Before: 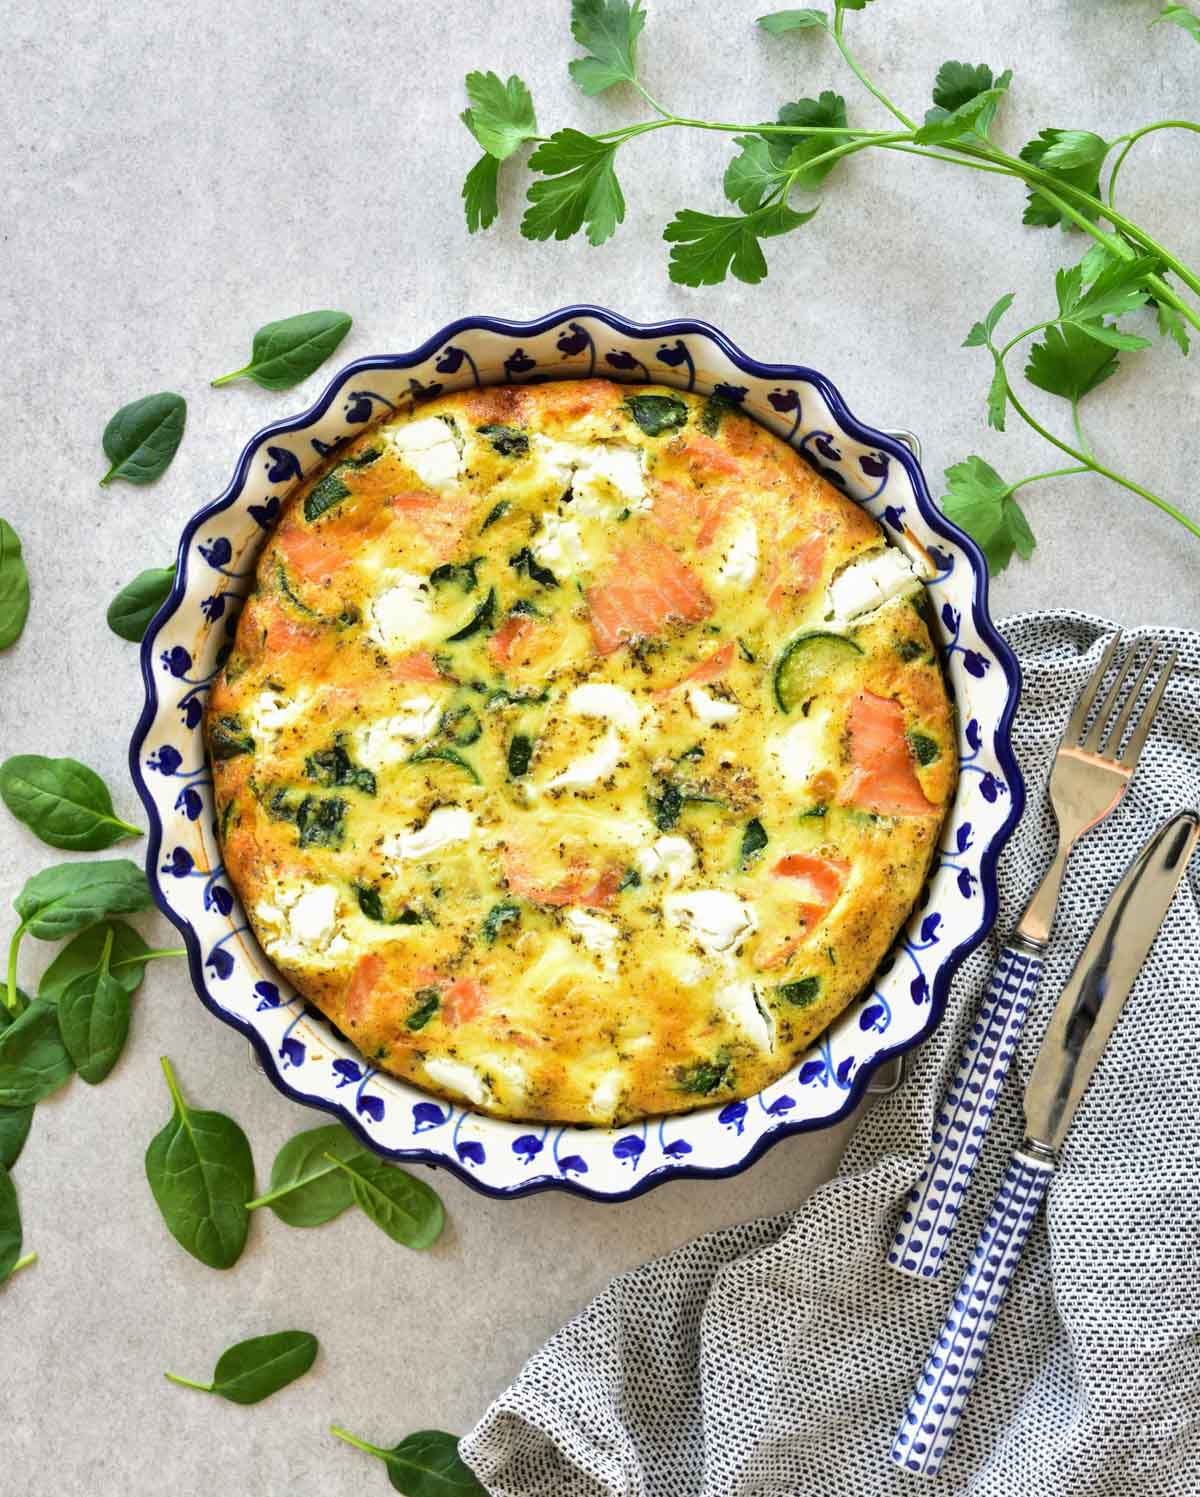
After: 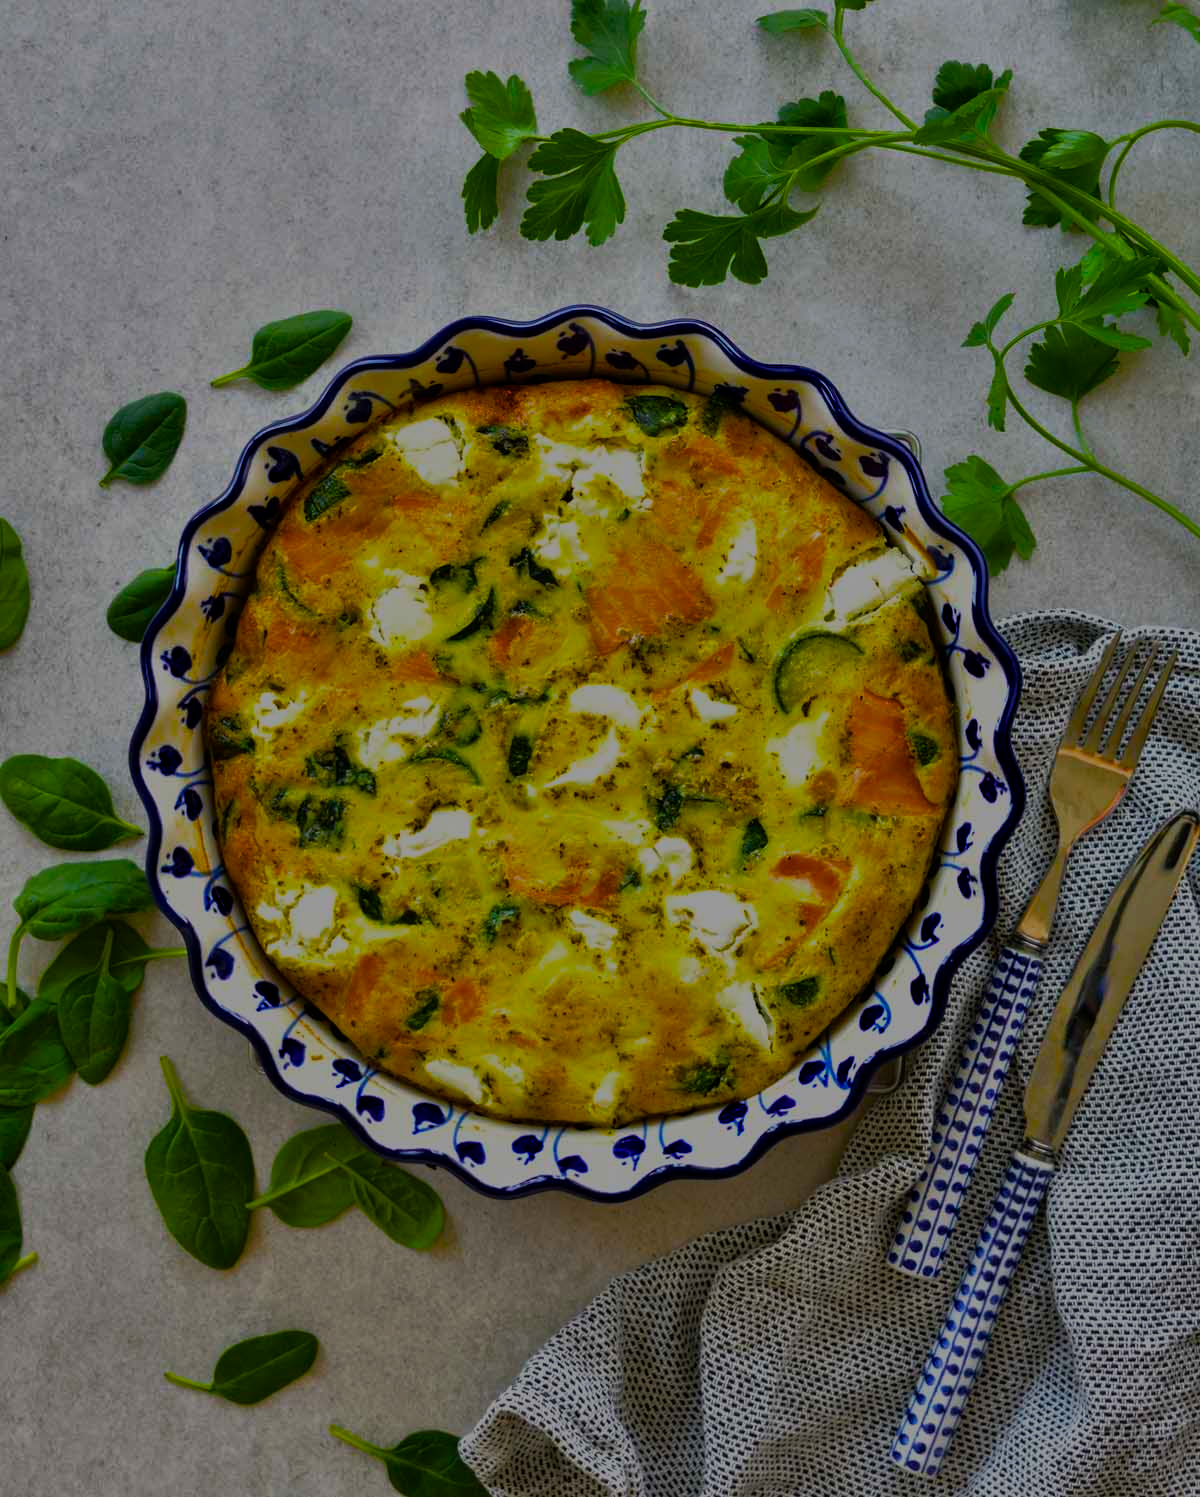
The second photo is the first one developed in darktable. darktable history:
color balance rgb: perceptual saturation grading › global saturation 99.68%, global vibrance 9.587%
tone equalizer: -8 EV -1.97 EV, -7 EV -1.99 EV, -6 EV -1.98 EV, -5 EV -1.97 EV, -4 EV -1.96 EV, -3 EV -1.97 EV, -2 EV -1.99 EV, -1 EV -1.62 EV, +0 EV -1.97 EV, edges refinement/feathering 500, mask exposure compensation -1.57 EV, preserve details no
